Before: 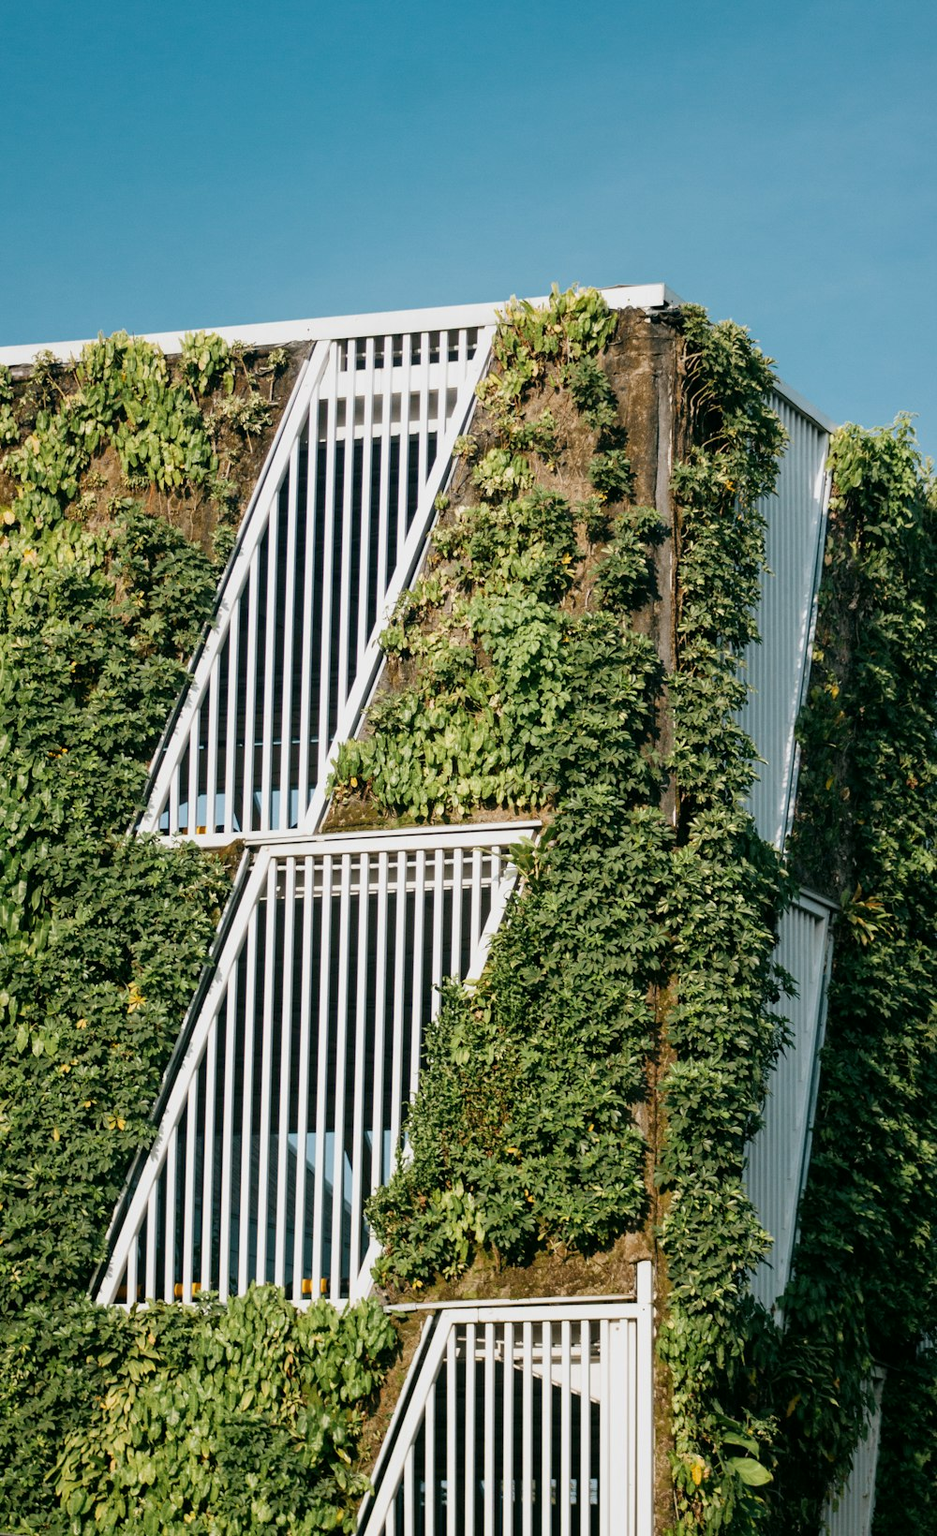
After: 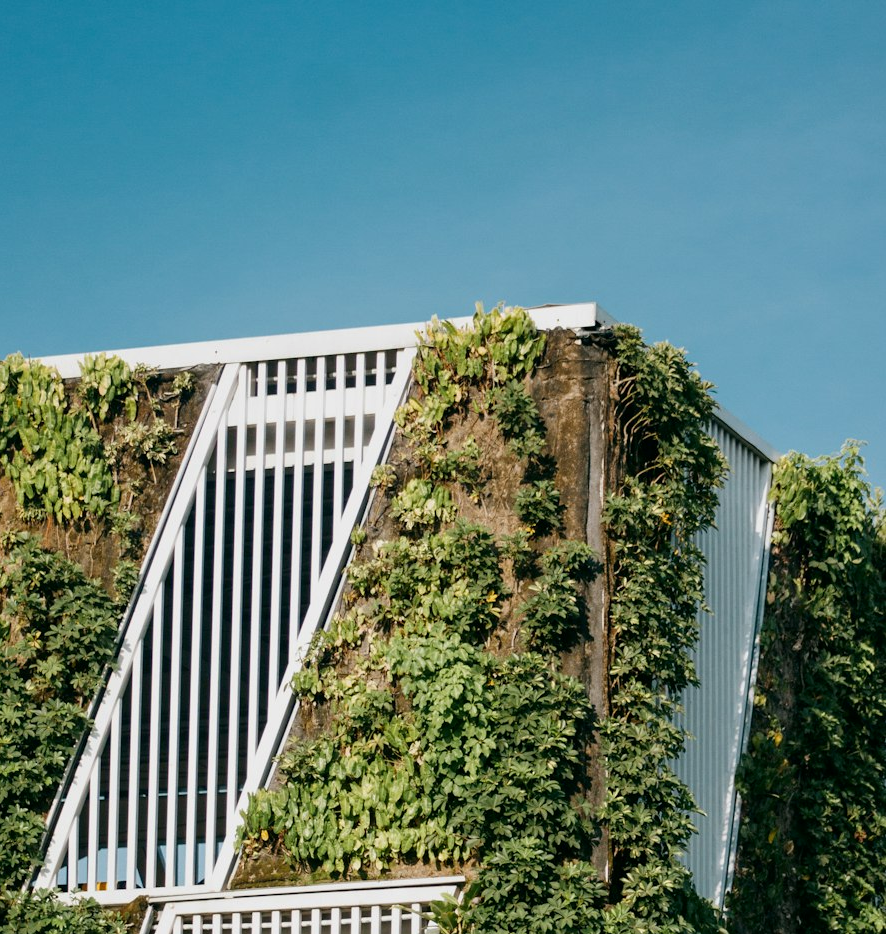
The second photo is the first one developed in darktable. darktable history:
contrast brightness saturation: contrast 0.027, brightness -0.035
crop and rotate: left 11.395%, bottom 42.99%
